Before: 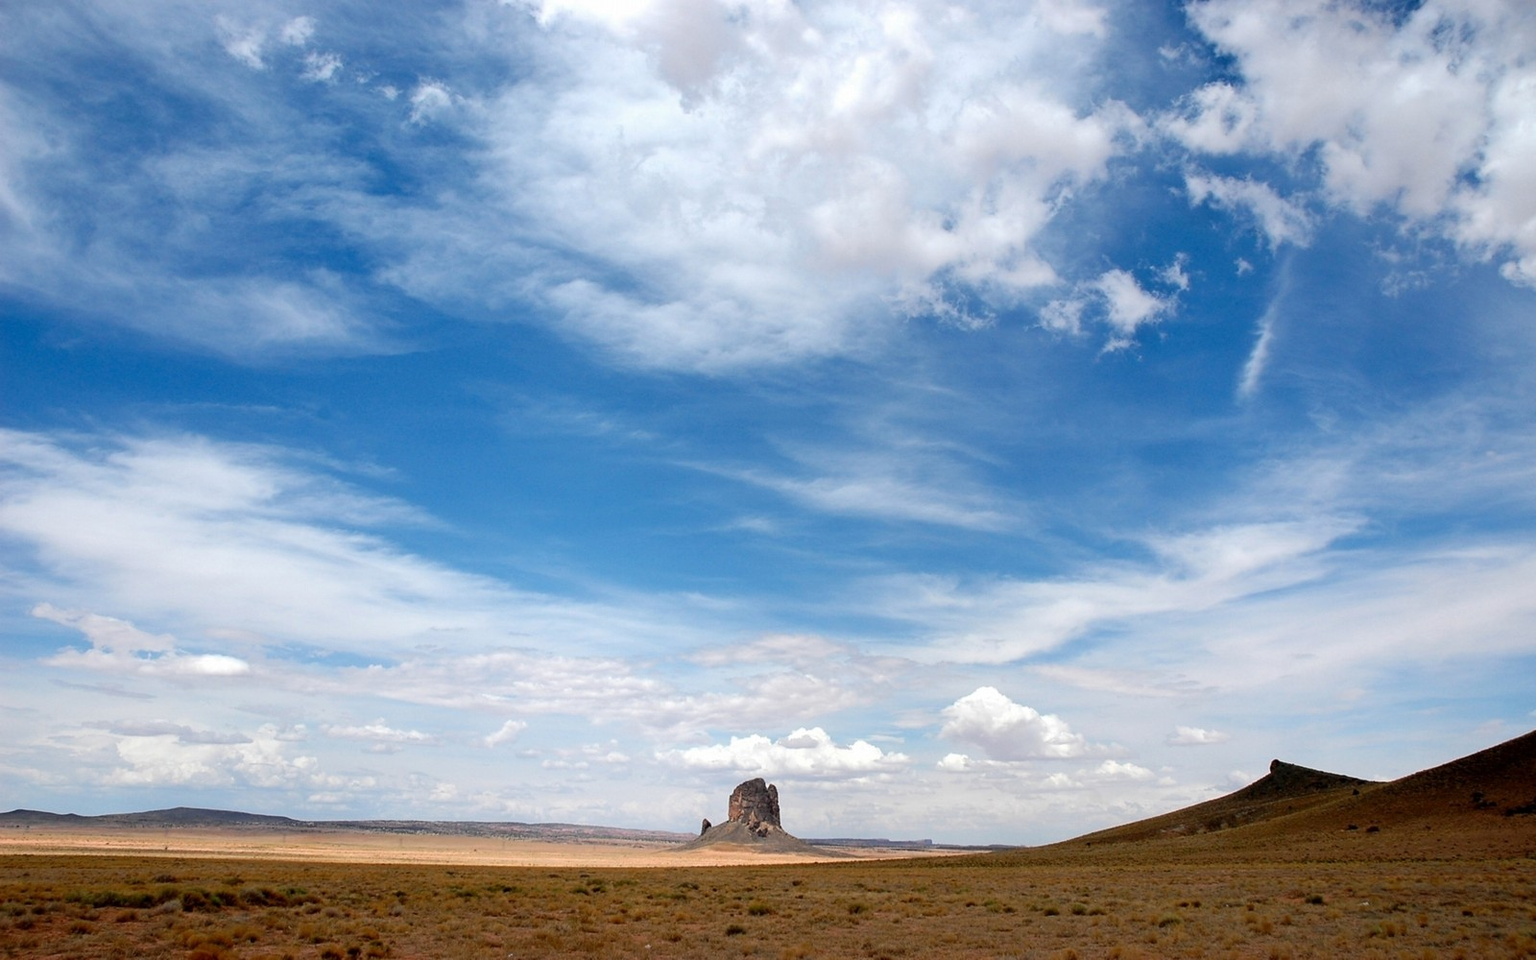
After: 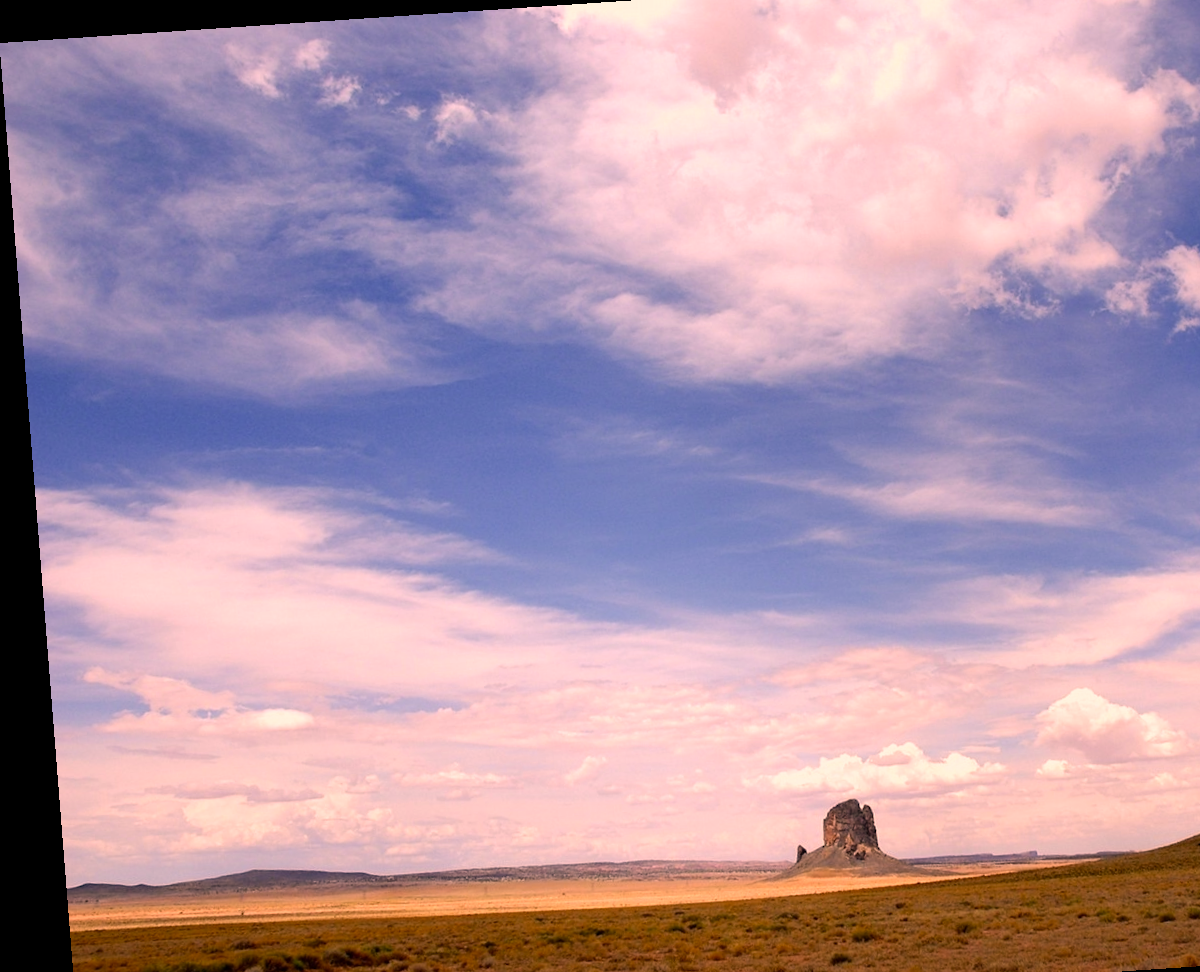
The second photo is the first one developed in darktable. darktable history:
white balance: red 1.066, blue 1.119
crop: top 5.803%, right 27.864%, bottom 5.804%
color correction: highlights a* 15, highlights b* 31.55
rotate and perspective: rotation -4.2°, shear 0.006, automatic cropping off
